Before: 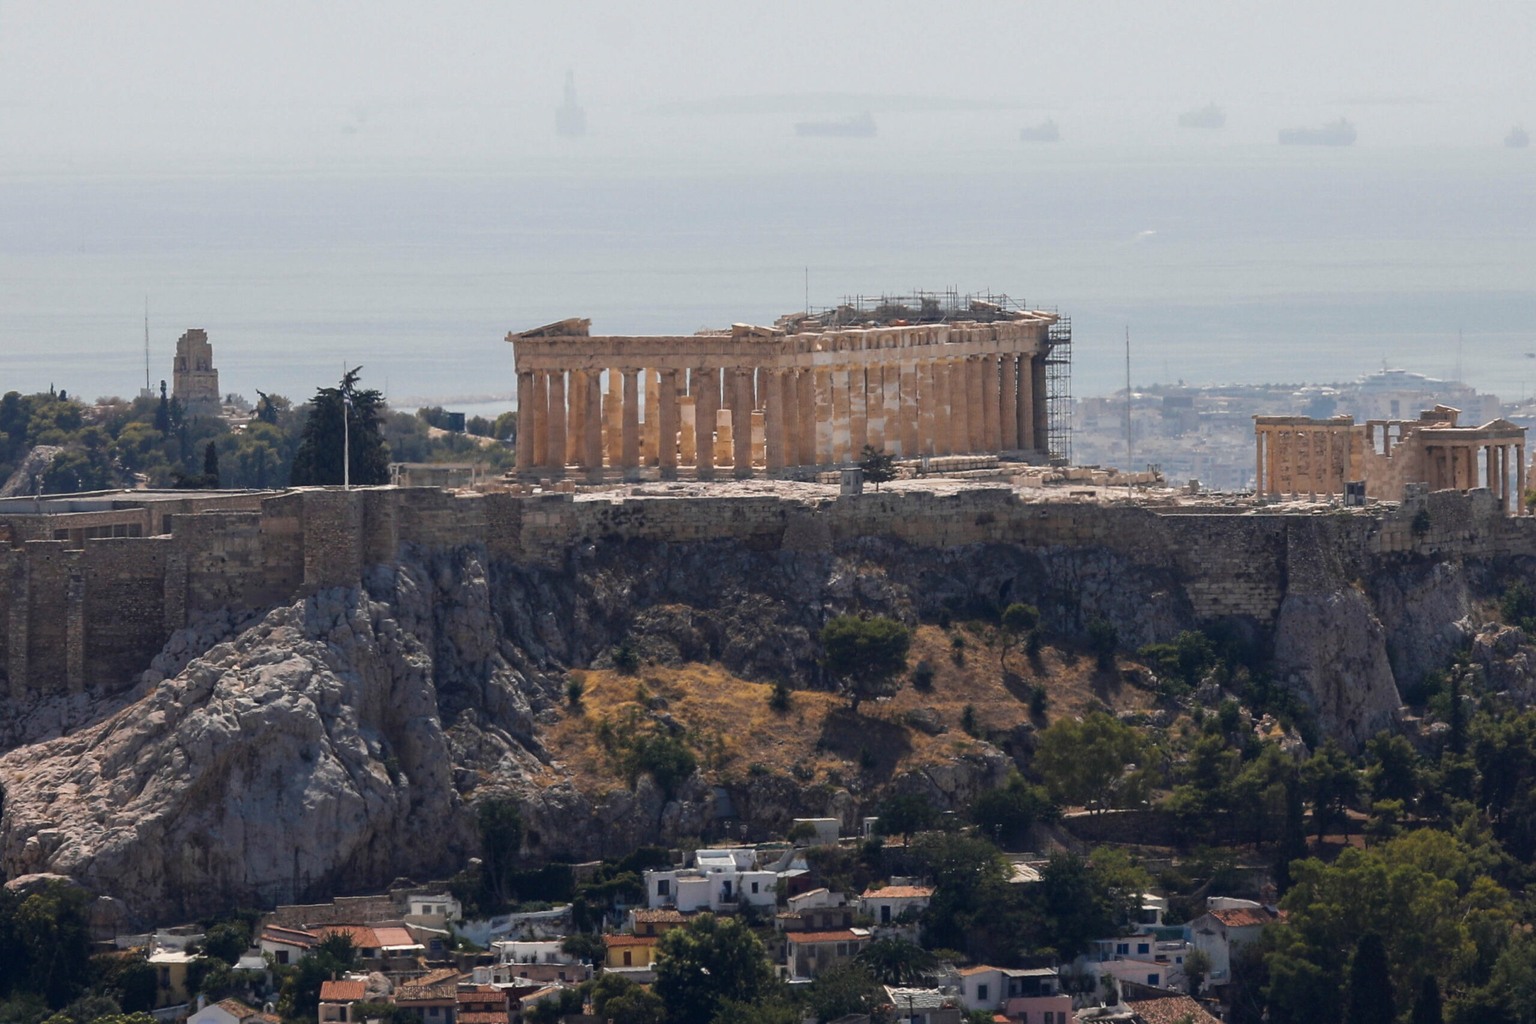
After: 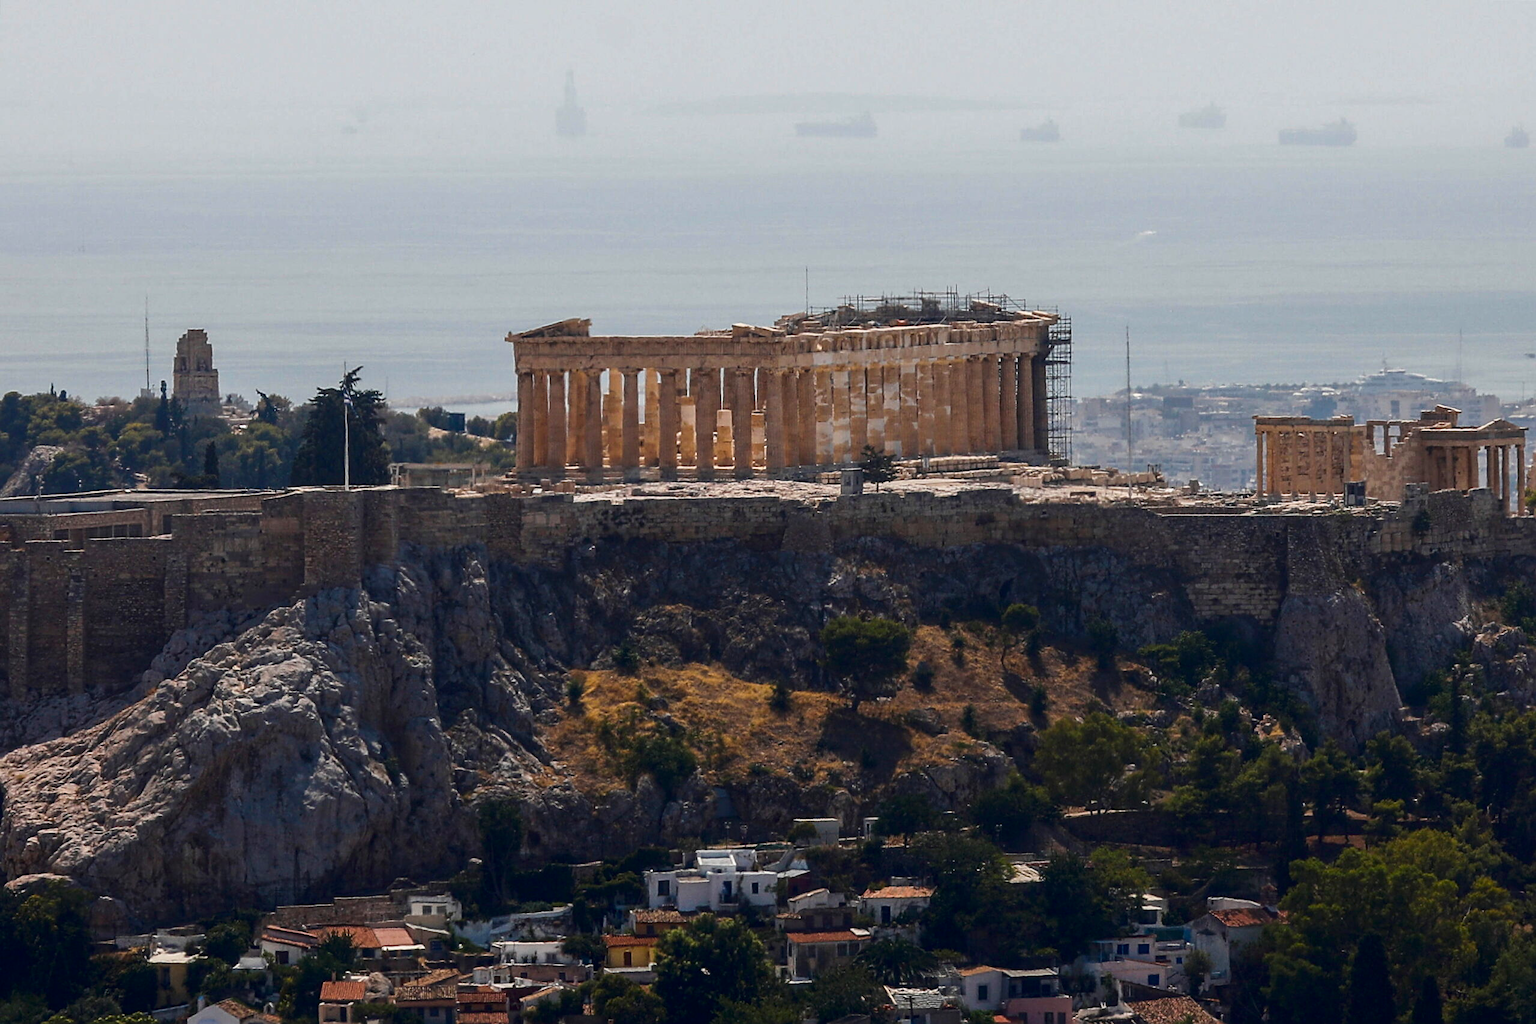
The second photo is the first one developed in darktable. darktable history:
local contrast: detail 110%
sharpen: on, module defaults
contrast brightness saturation: contrast 0.12, brightness -0.12, saturation 0.2
